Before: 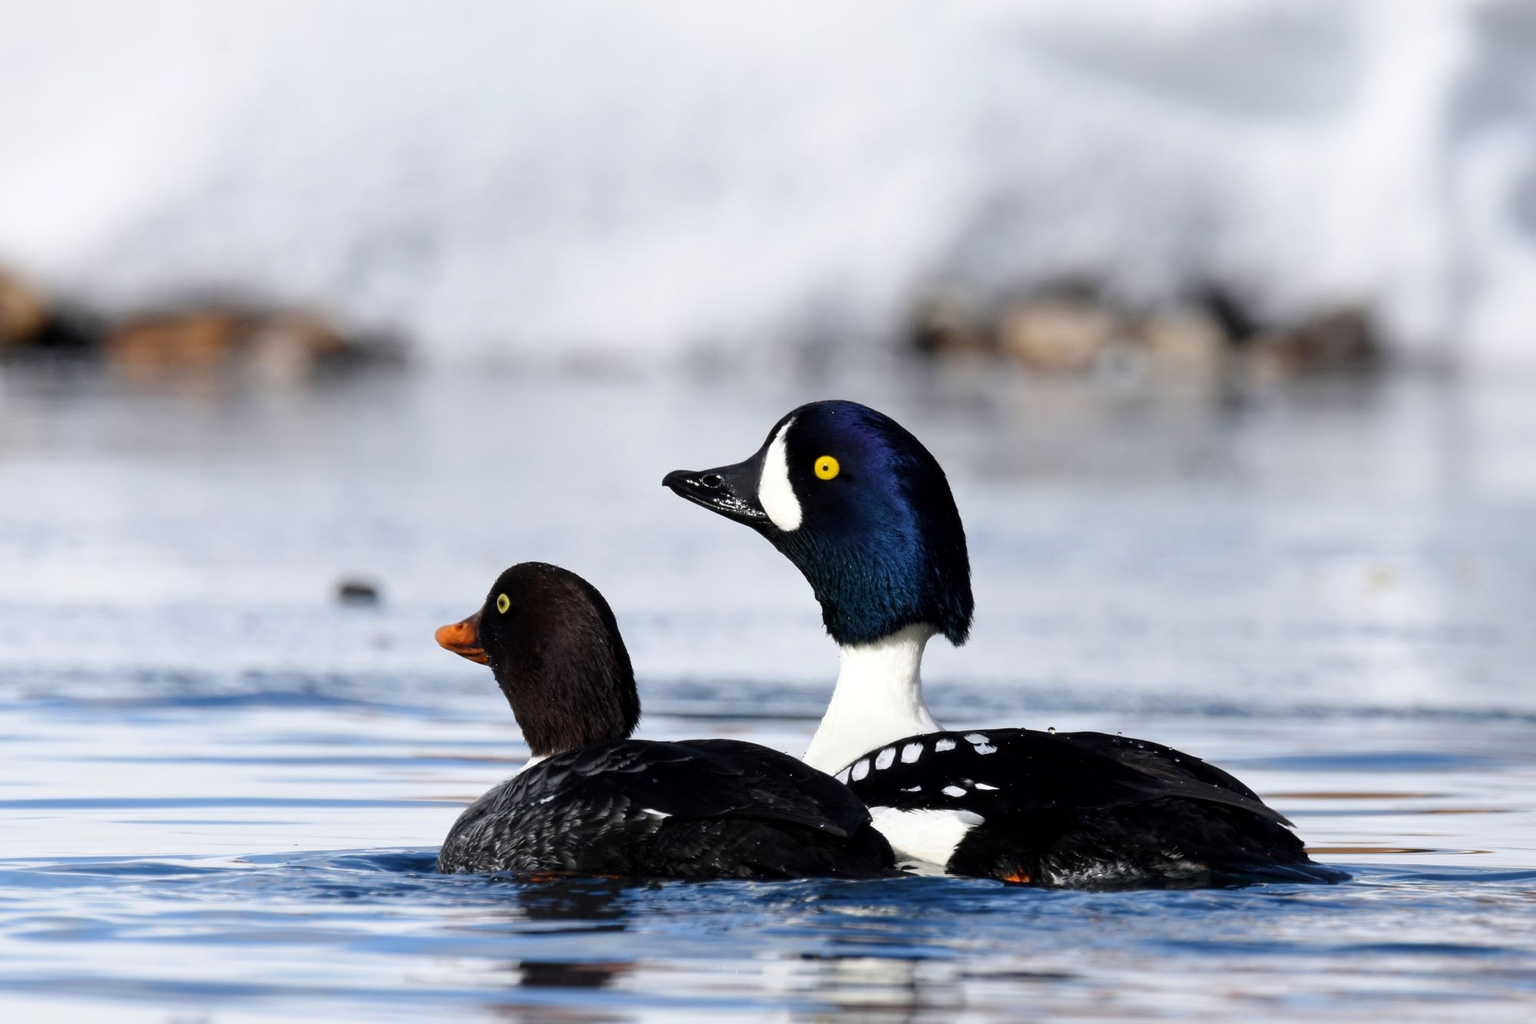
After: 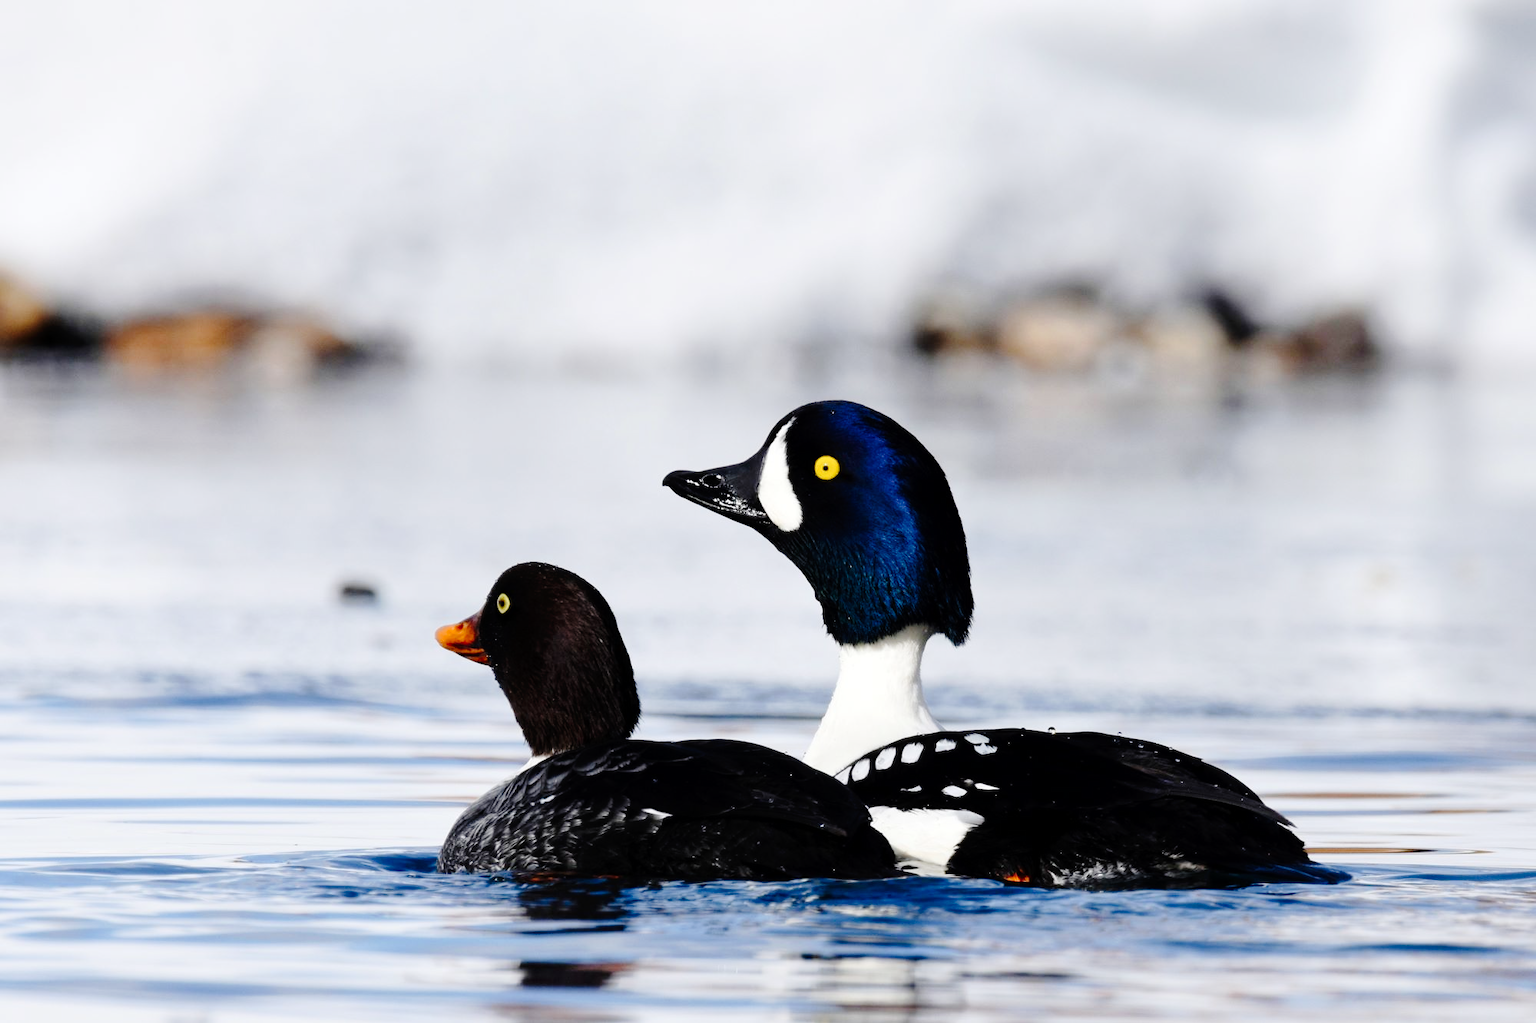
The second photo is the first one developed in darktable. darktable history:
tone curve: curves: ch0 [(0, 0) (0.003, 0.001) (0.011, 0.006) (0.025, 0.012) (0.044, 0.018) (0.069, 0.025) (0.1, 0.045) (0.136, 0.074) (0.177, 0.124) (0.224, 0.196) (0.277, 0.289) (0.335, 0.396) (0.399, 0.495) (0.468, 0.585) (0.543, 0.663) (0.623, 0.728) (0.709, 0.808) (0.801, 0.87) (0.898, 0.932) (1, 1)], preserve colors none
